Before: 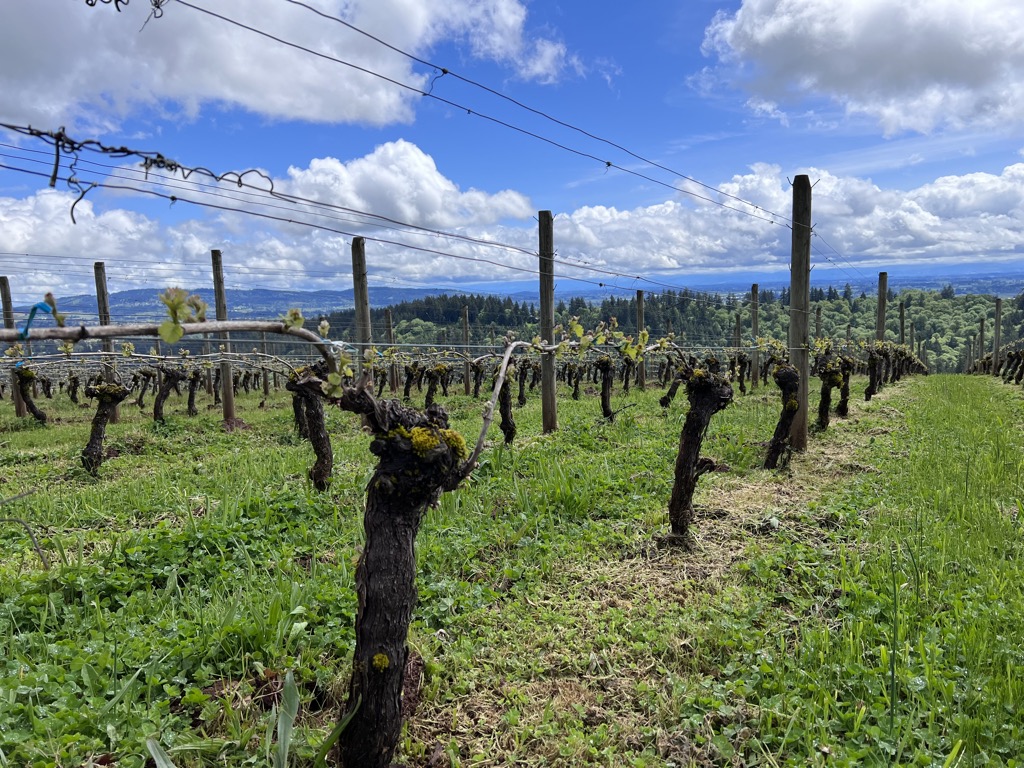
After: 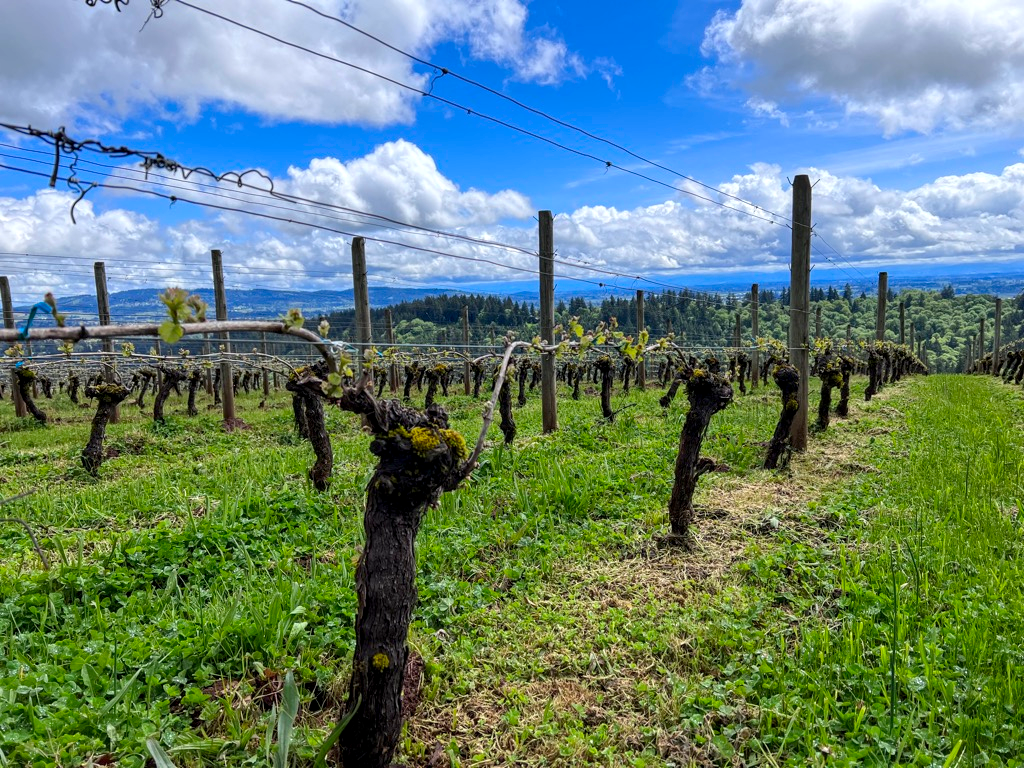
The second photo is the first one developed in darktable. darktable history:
color contrast: green-magenta contrast 1.2, blue-yellow contrast 1.2
local contrast: on, module defaults
